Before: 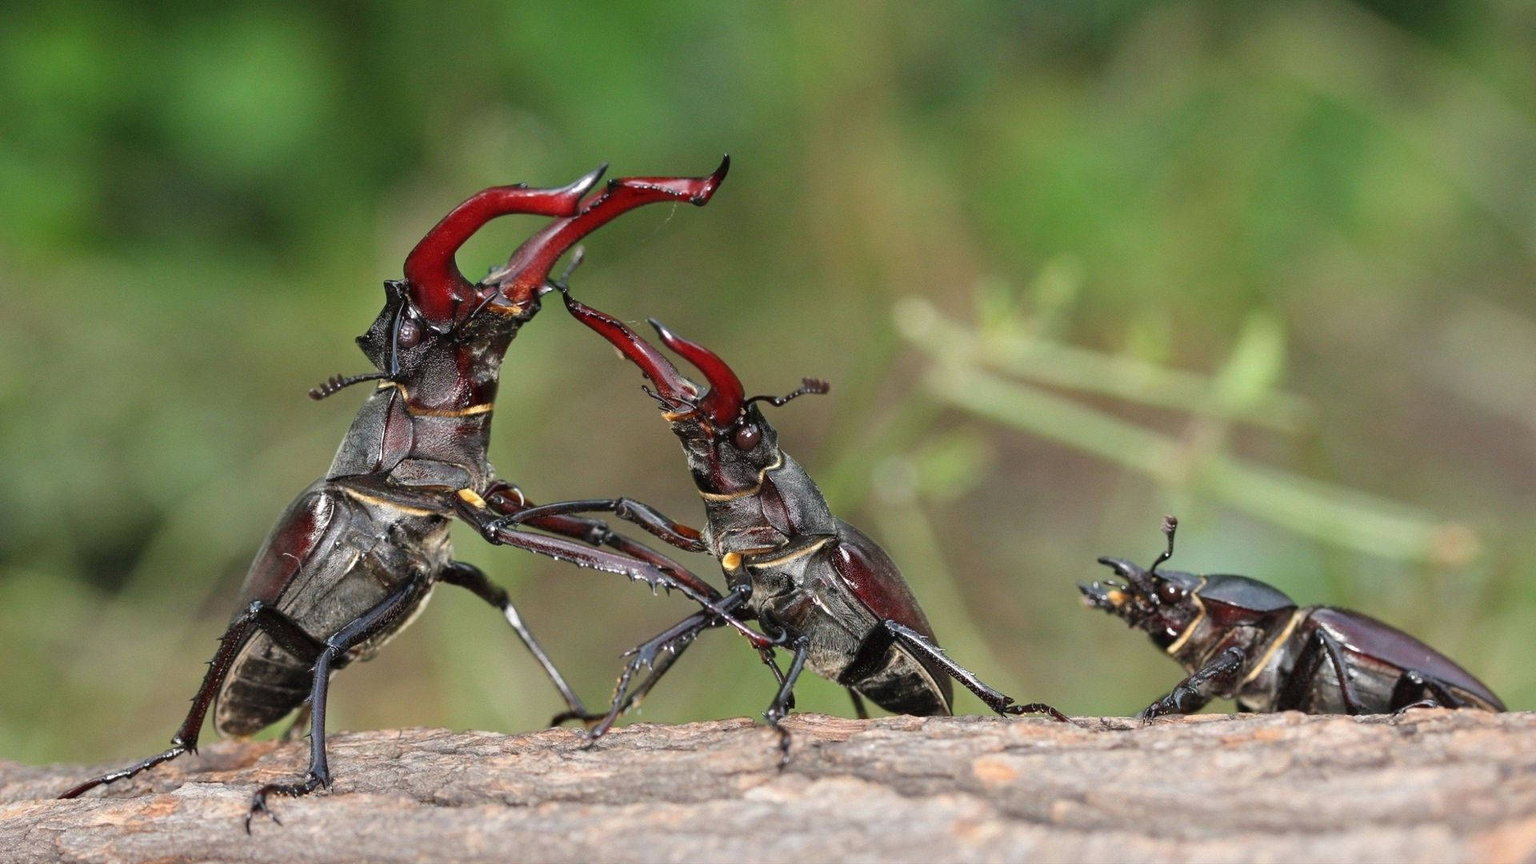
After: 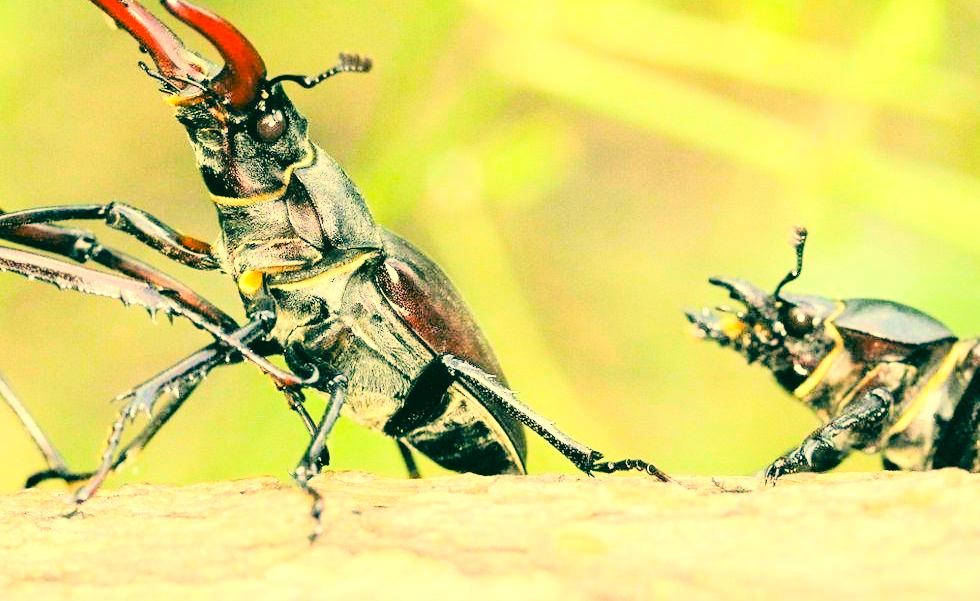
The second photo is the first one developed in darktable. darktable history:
color correction: highlights a* 1.99, highlights b* 34.15, shadows a* -36.29, shadows b* -5.88
exposure: black level correction 0.001, exposure 1 EV, compensate highlight preservation false
crop: left 34.597%, top 38.947%, right 13.671%, bottom 5.361%
tone curve: curves: ch0 [(0, 0) (0.004, 0) (0.133, 0.071) (0.325, 0.456) (0.832, 0.957) (1, 1)], color space Lab, linked channels, preserve colors none
